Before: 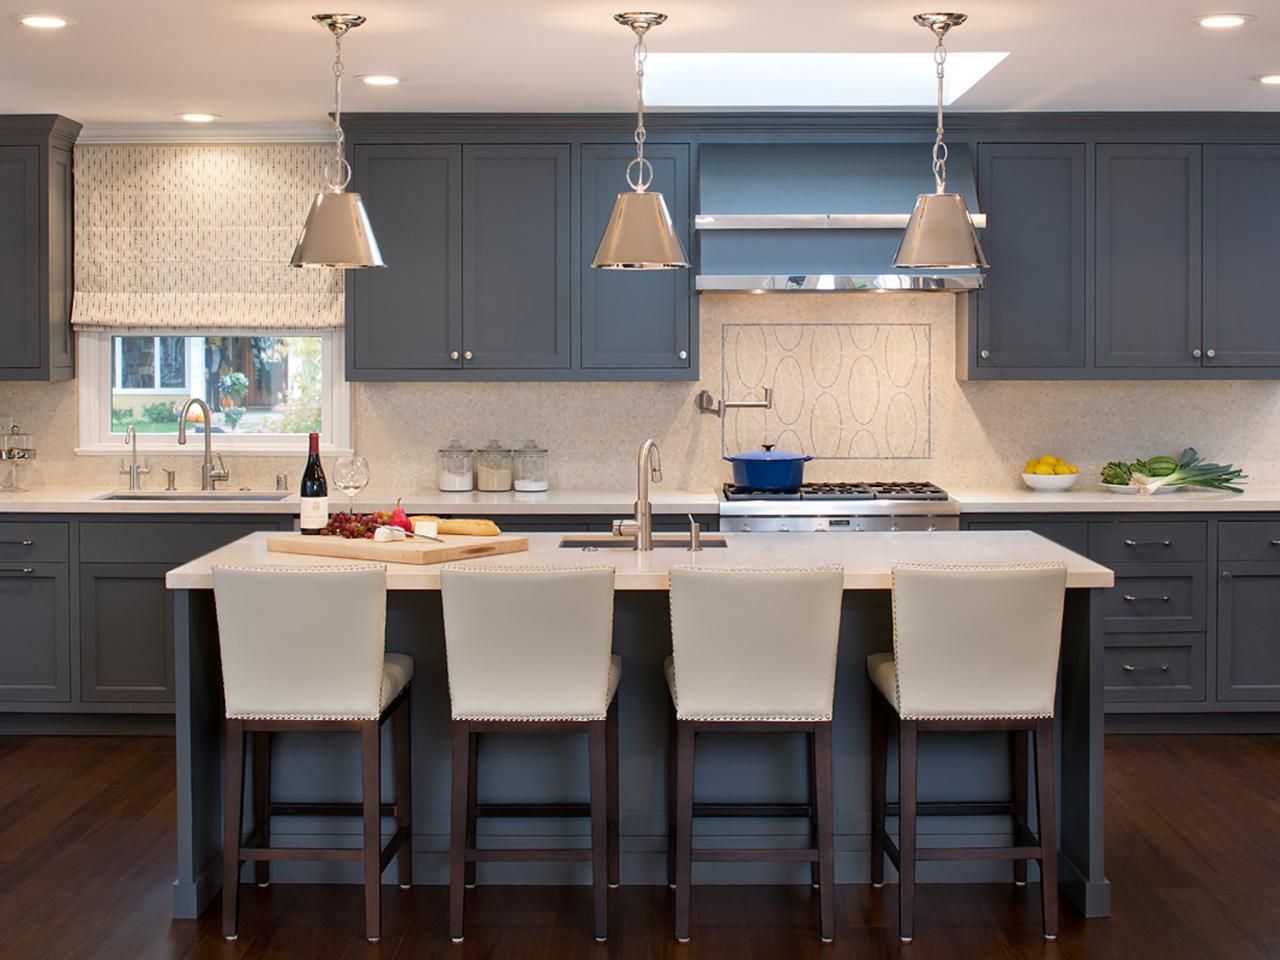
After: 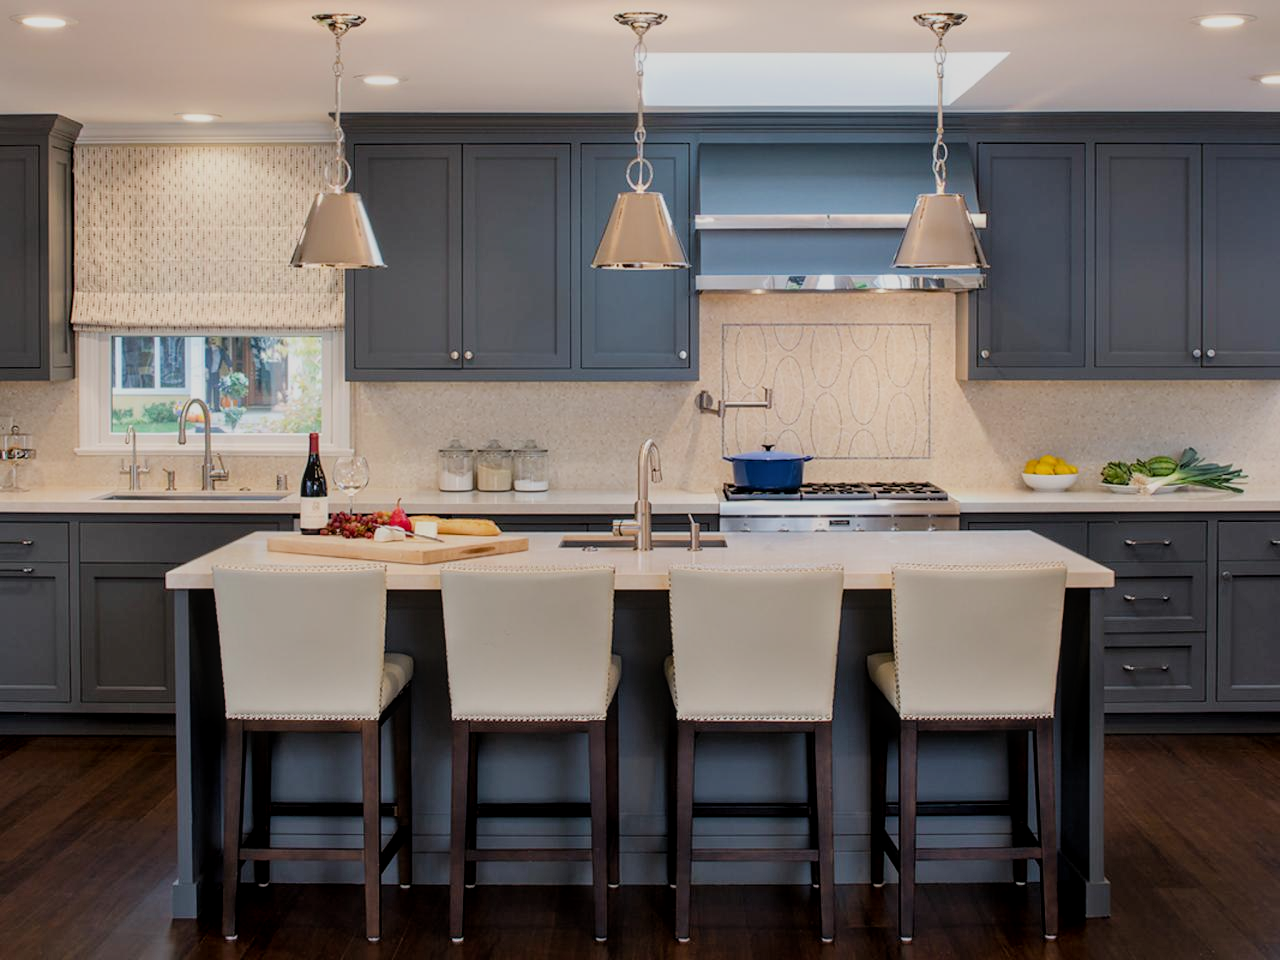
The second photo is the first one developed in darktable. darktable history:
local contrast: on, module defaults
color balance rgb: perceptual saturation grading › global saturation 2.599%, global vibrance 14.571%
filmic rgb: black relative exposure -7.65 EV, white relative exposure 4.56 EV, hardness 3.61
